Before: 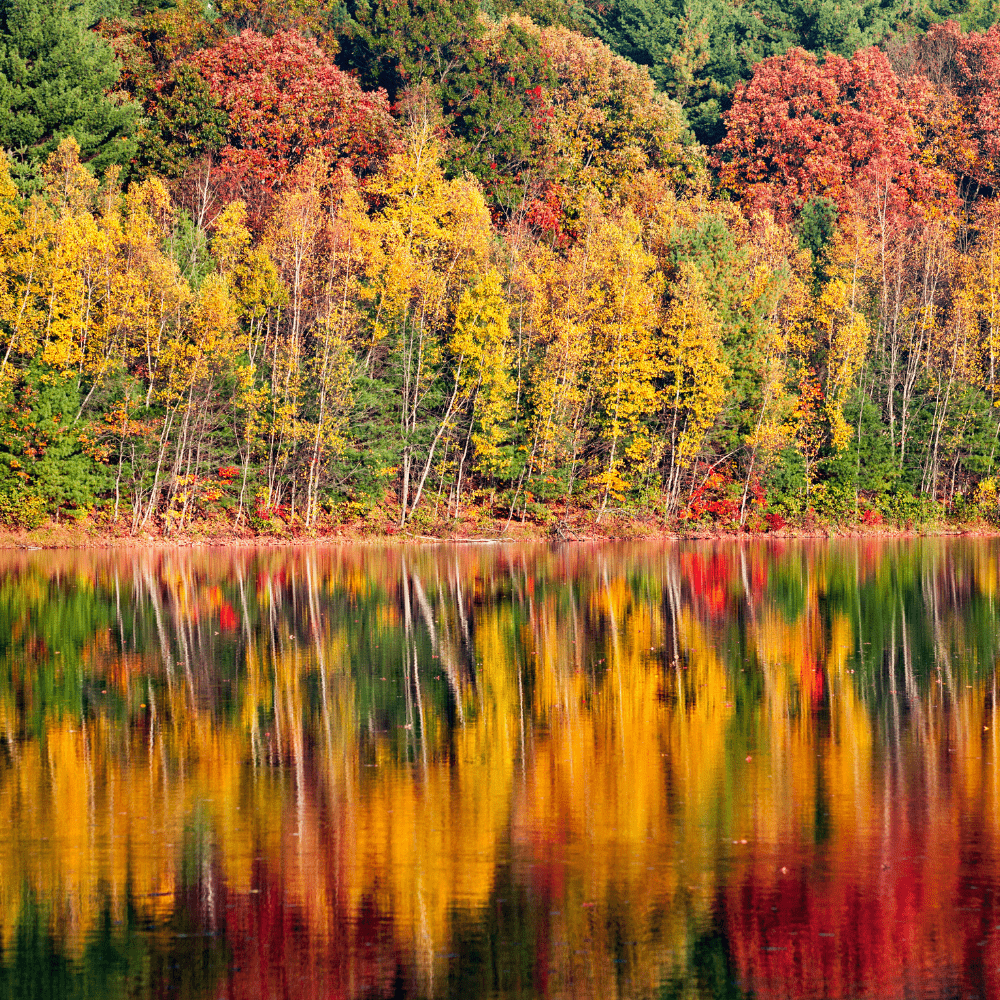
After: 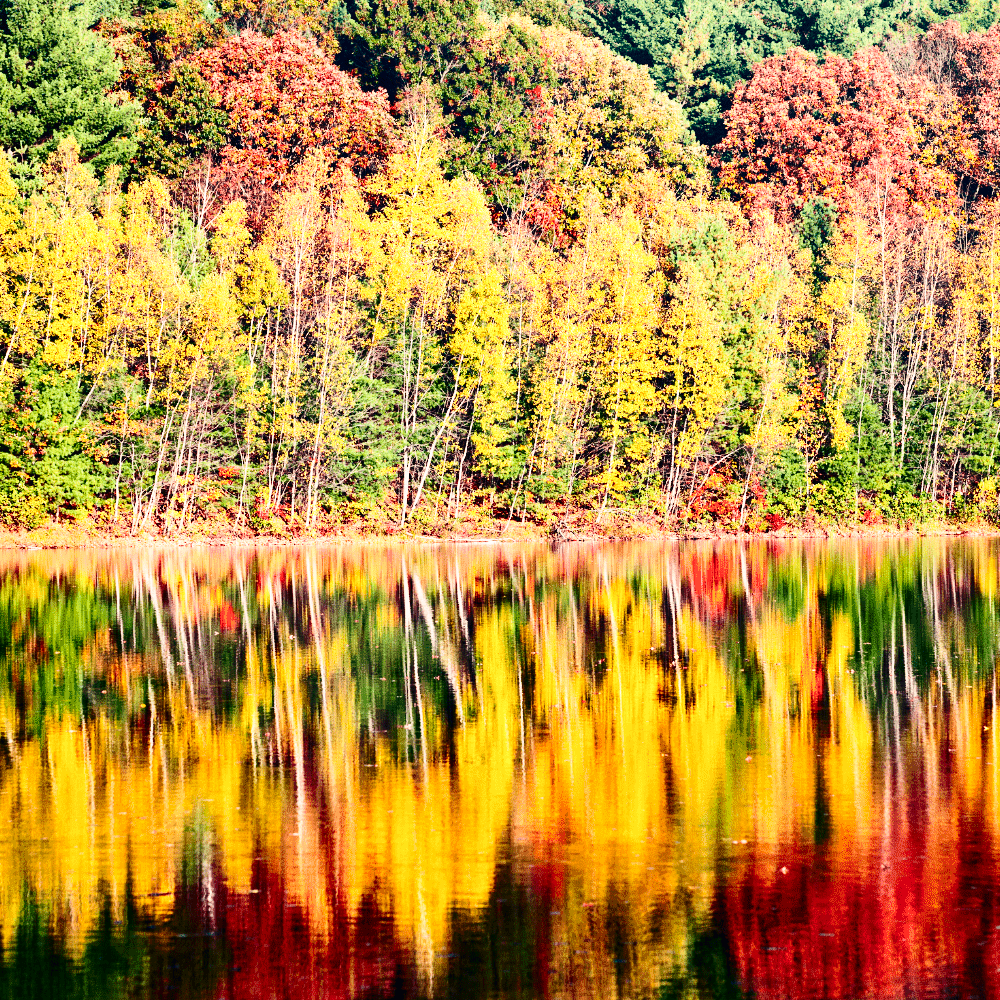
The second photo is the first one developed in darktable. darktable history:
base curve: curves: ch0 [(0, 0) (0.028, 0.03) (0.121, 0.232) (0.46, 0.748) (0.859, 0.968) (1, 1)], preserve colors none
contrast brightness saturation: contrast 0.28
white balance: red 0.98, blue 1.034
